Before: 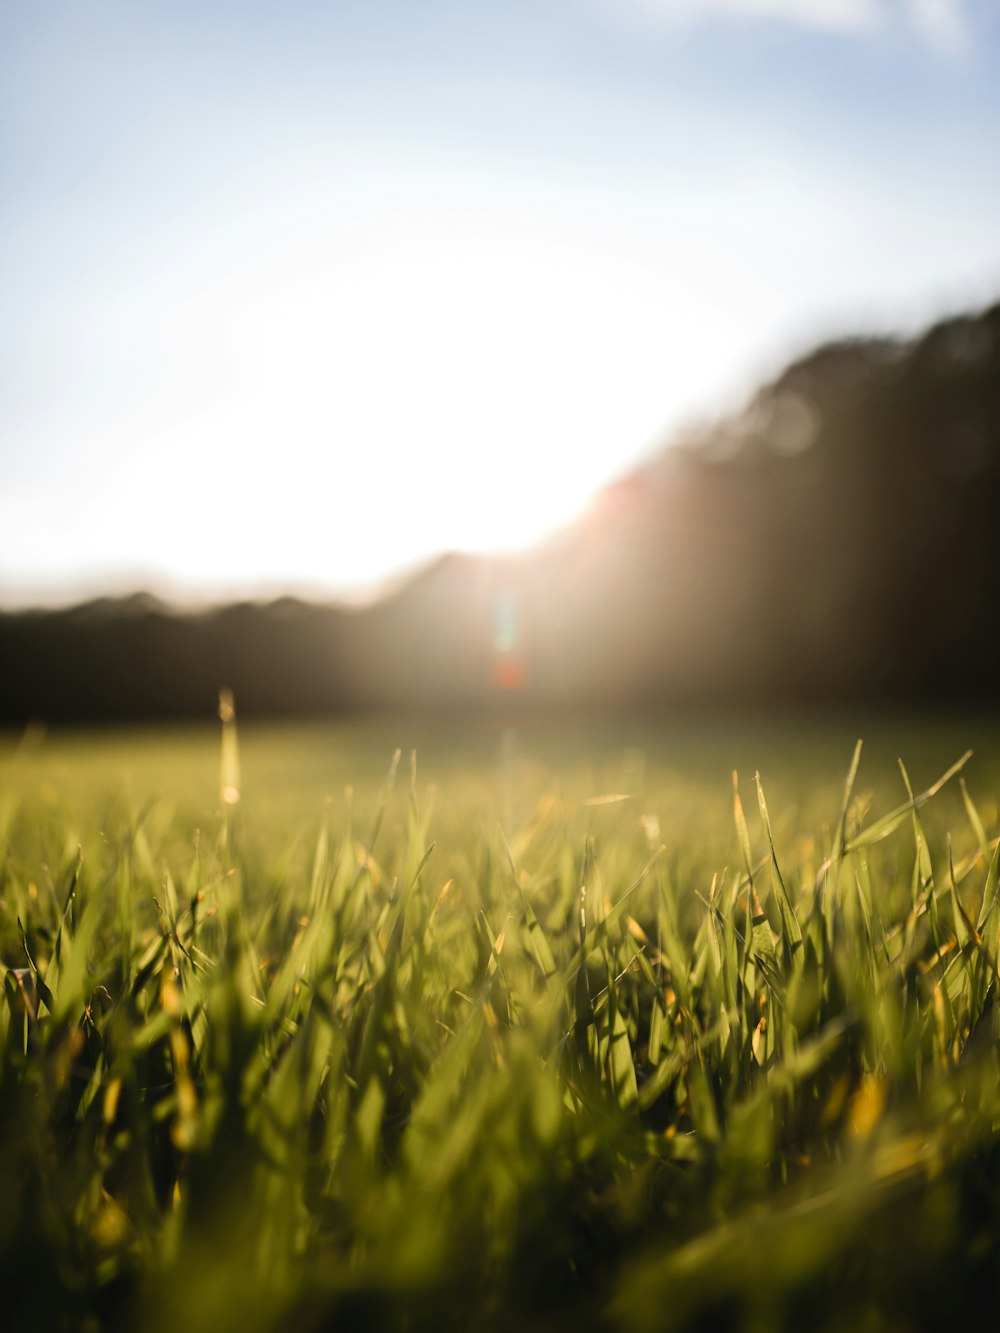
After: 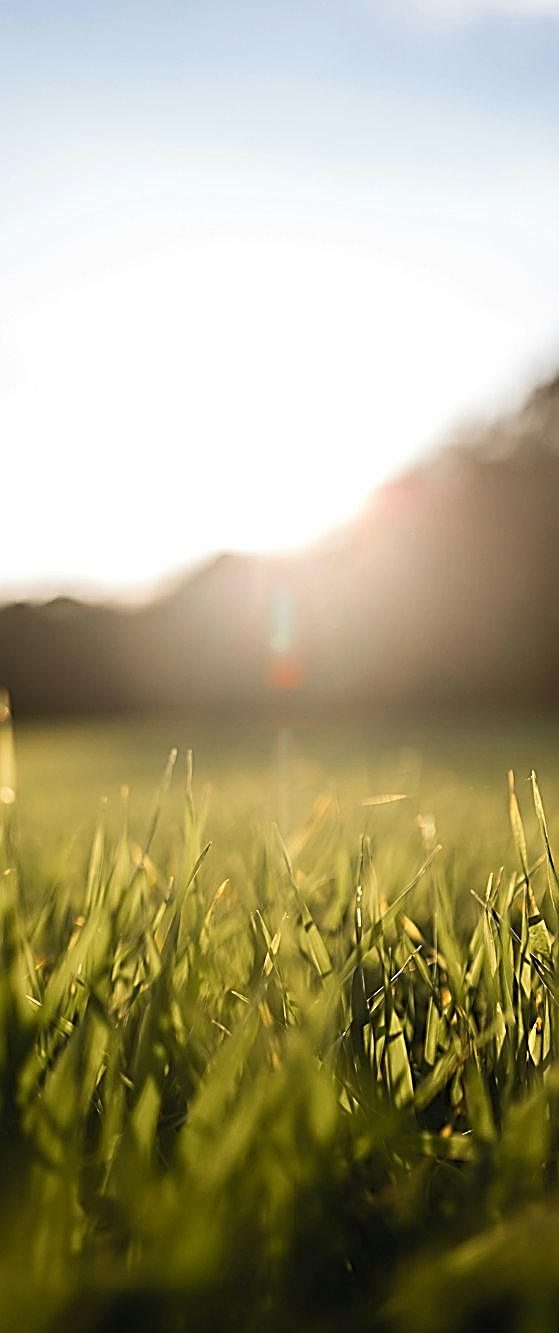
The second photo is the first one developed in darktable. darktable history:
sharpen: amount 1.984
crop and rotate: left 22.493%, right 21.507%
